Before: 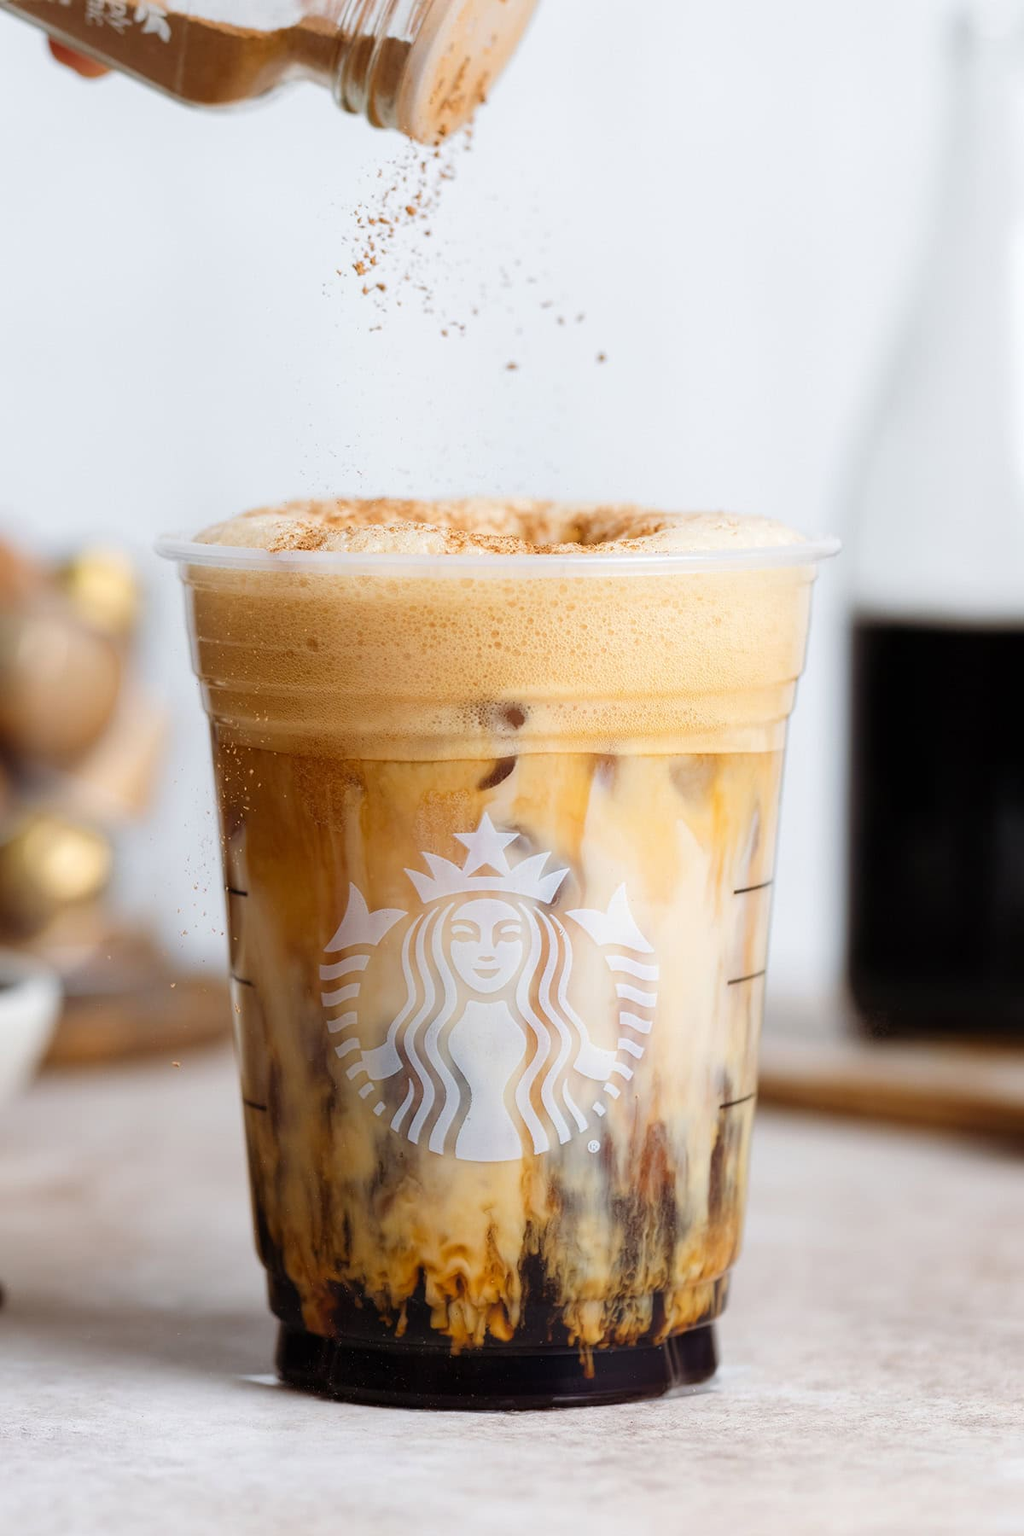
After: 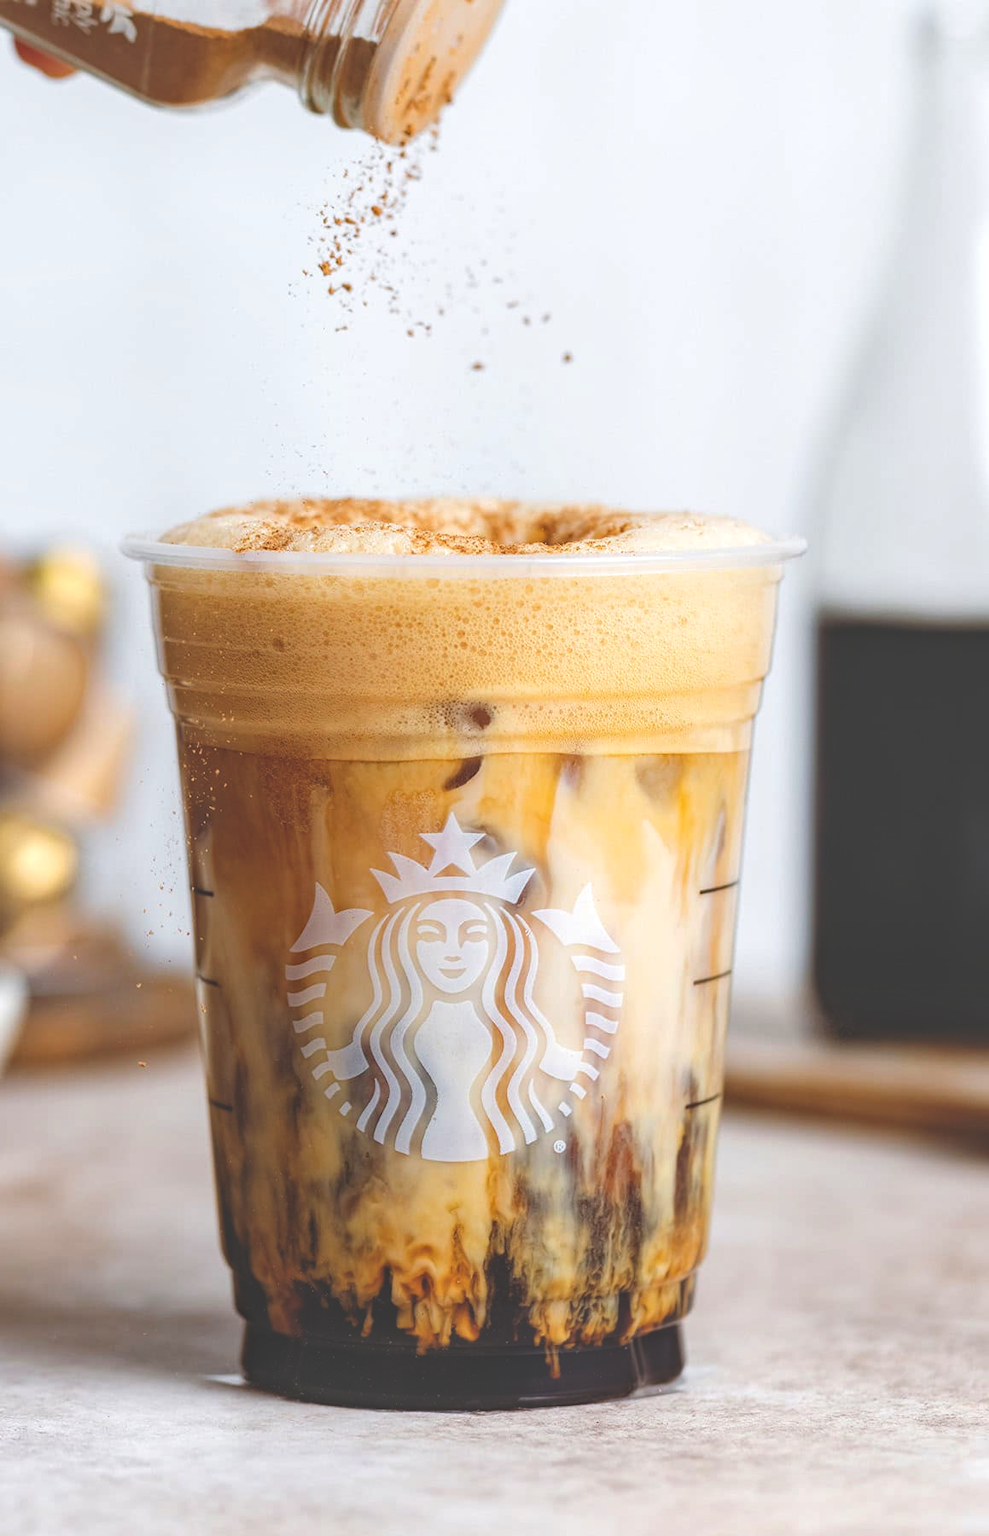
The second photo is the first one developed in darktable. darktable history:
exposure: black level correction -0.042, exposure 0.062 EV, compensate highlight preservation false
crop and rotate: left 3.377%
local contrast: on, module defaults
tone equalizer: edges refinement/feathering 500, mask exposure compensation -1.57 EV, preserve details no
haze removal: strength 0.292, distance 0.252, compatibility mode true, adaptive false
contrast brightness saturation: contrast 0.037, saturation 0.154
